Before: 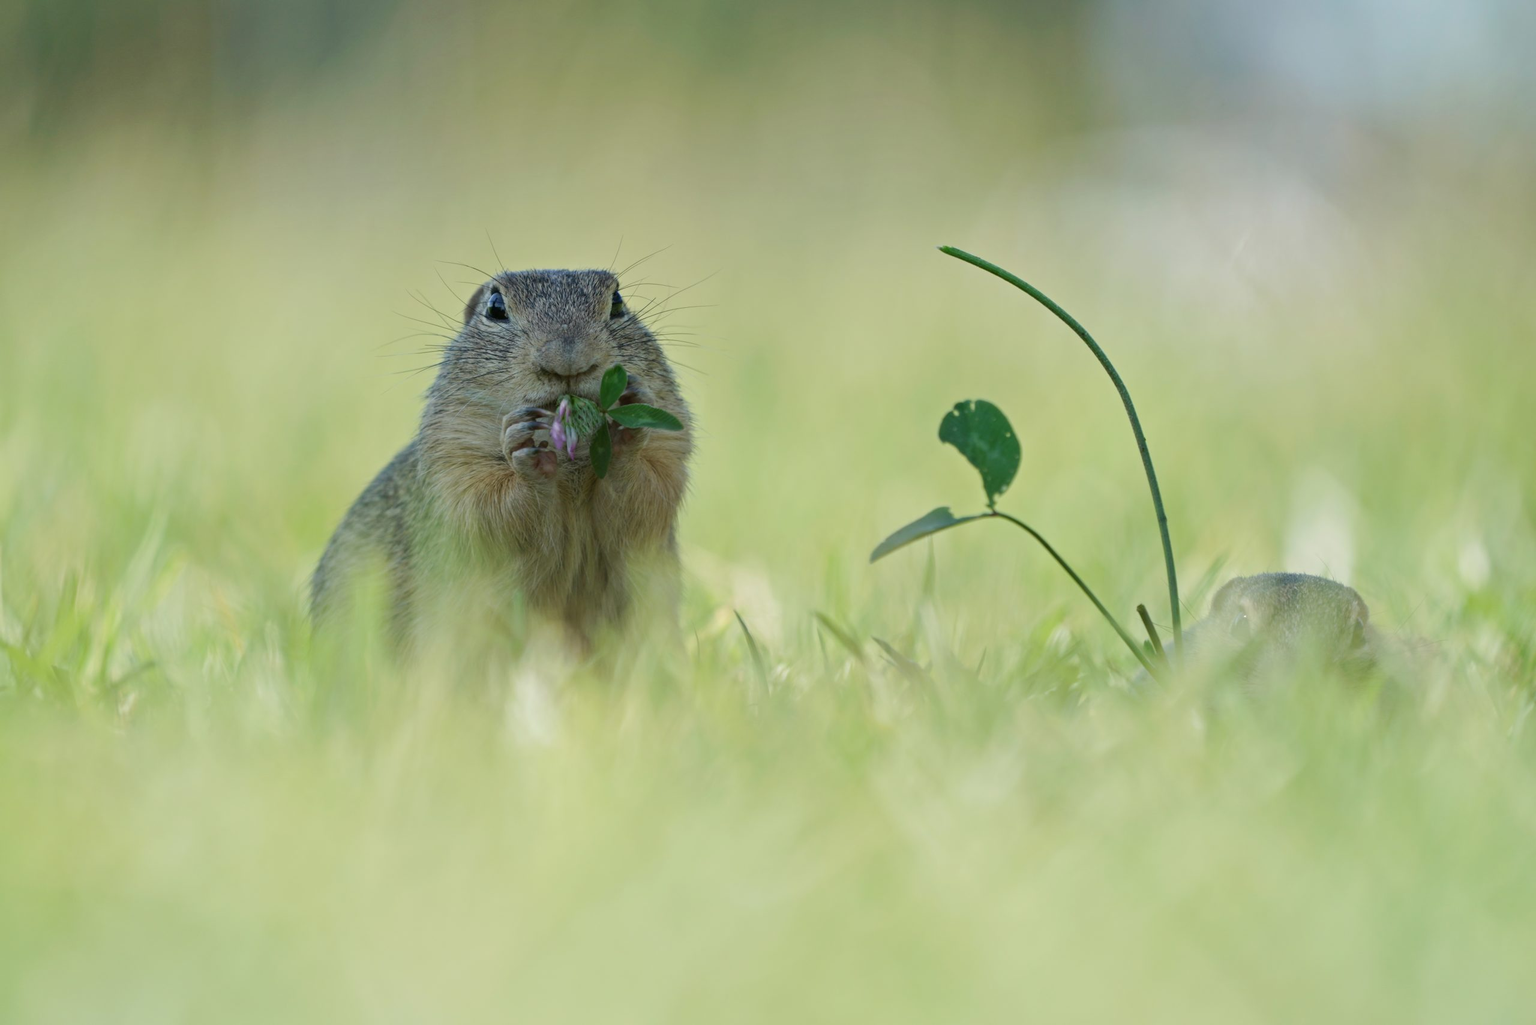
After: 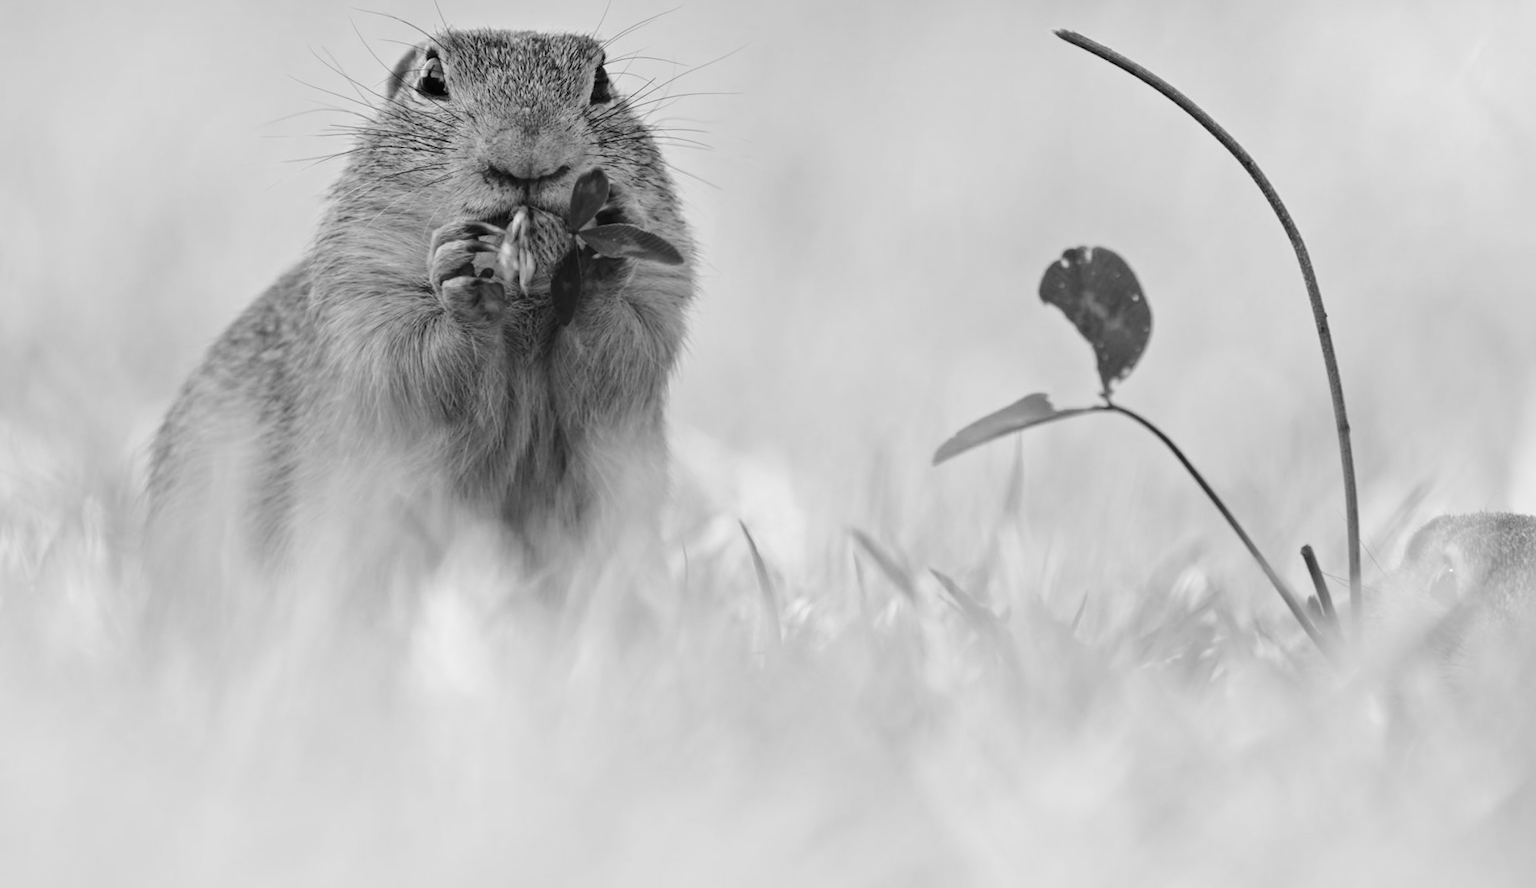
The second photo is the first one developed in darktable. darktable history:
color calibration: output gray [0.253, 0.26, 0.487, 0], gray › normalize channels true, illuminant same as pipeline (D50), adaptation XYZ, x 0.346, y 0.359, gamut compression 0
base curve: curves: ch0 [(0, 0) (0.028, 0.03) (0.121, 0.232) (0.46, 0.748) (0.859, 0.968) (1, 1)], preserve colors none
crop and rotate: angle -3.37°, left 9.79%, top 20.73%, right 12.42%, bottom 11.82%
